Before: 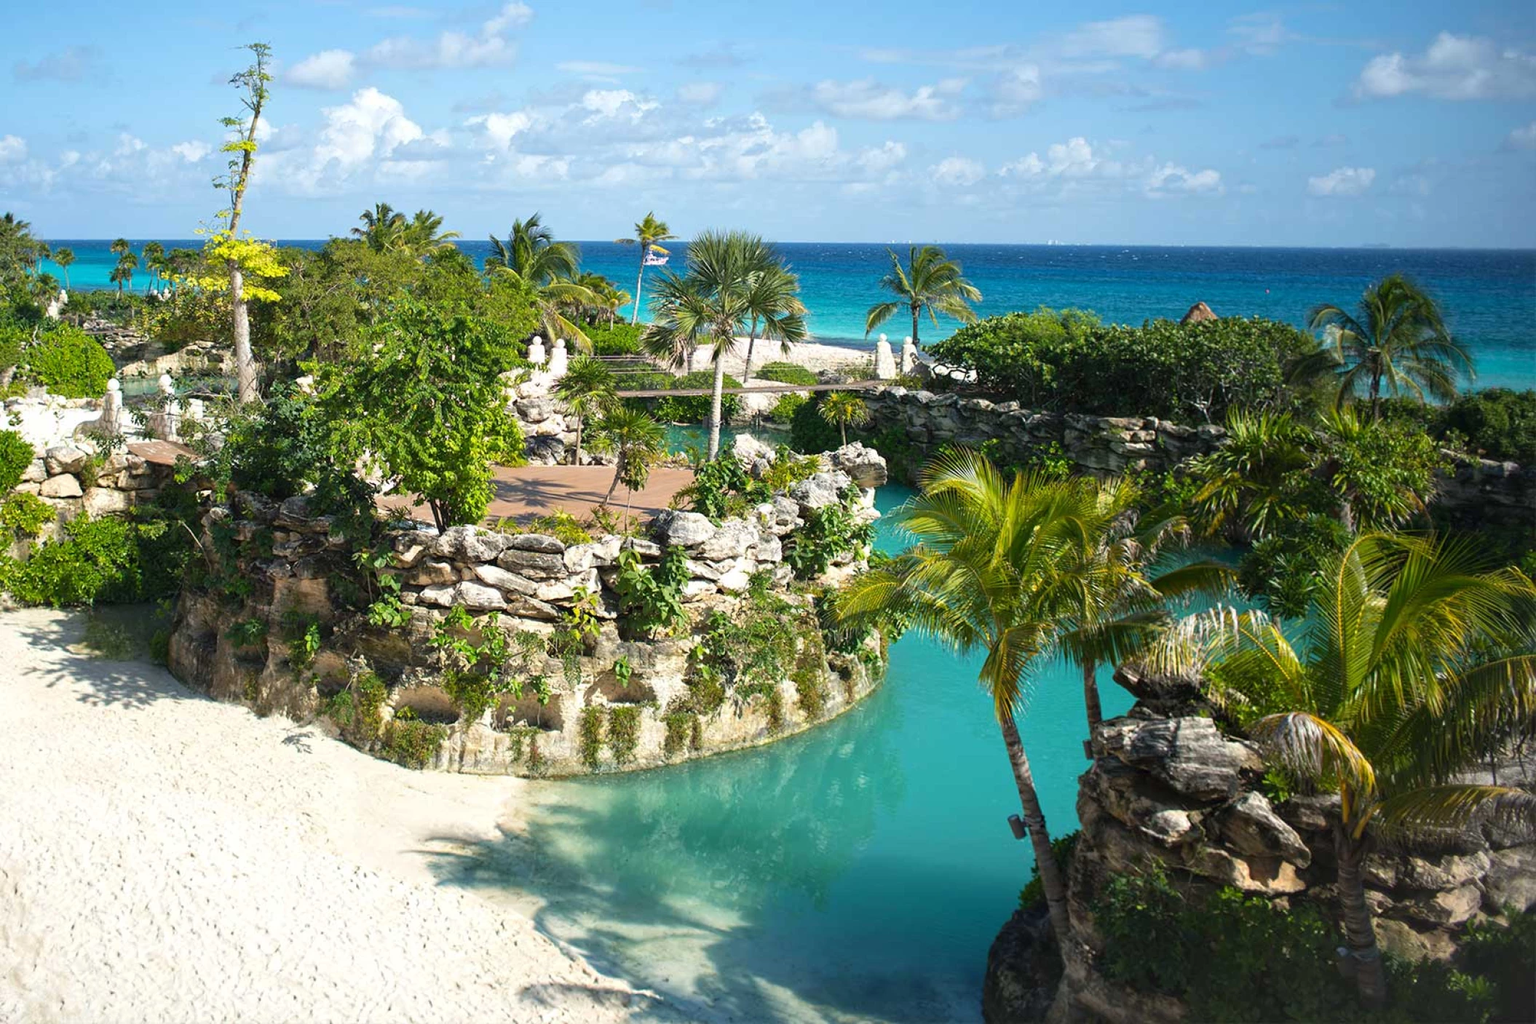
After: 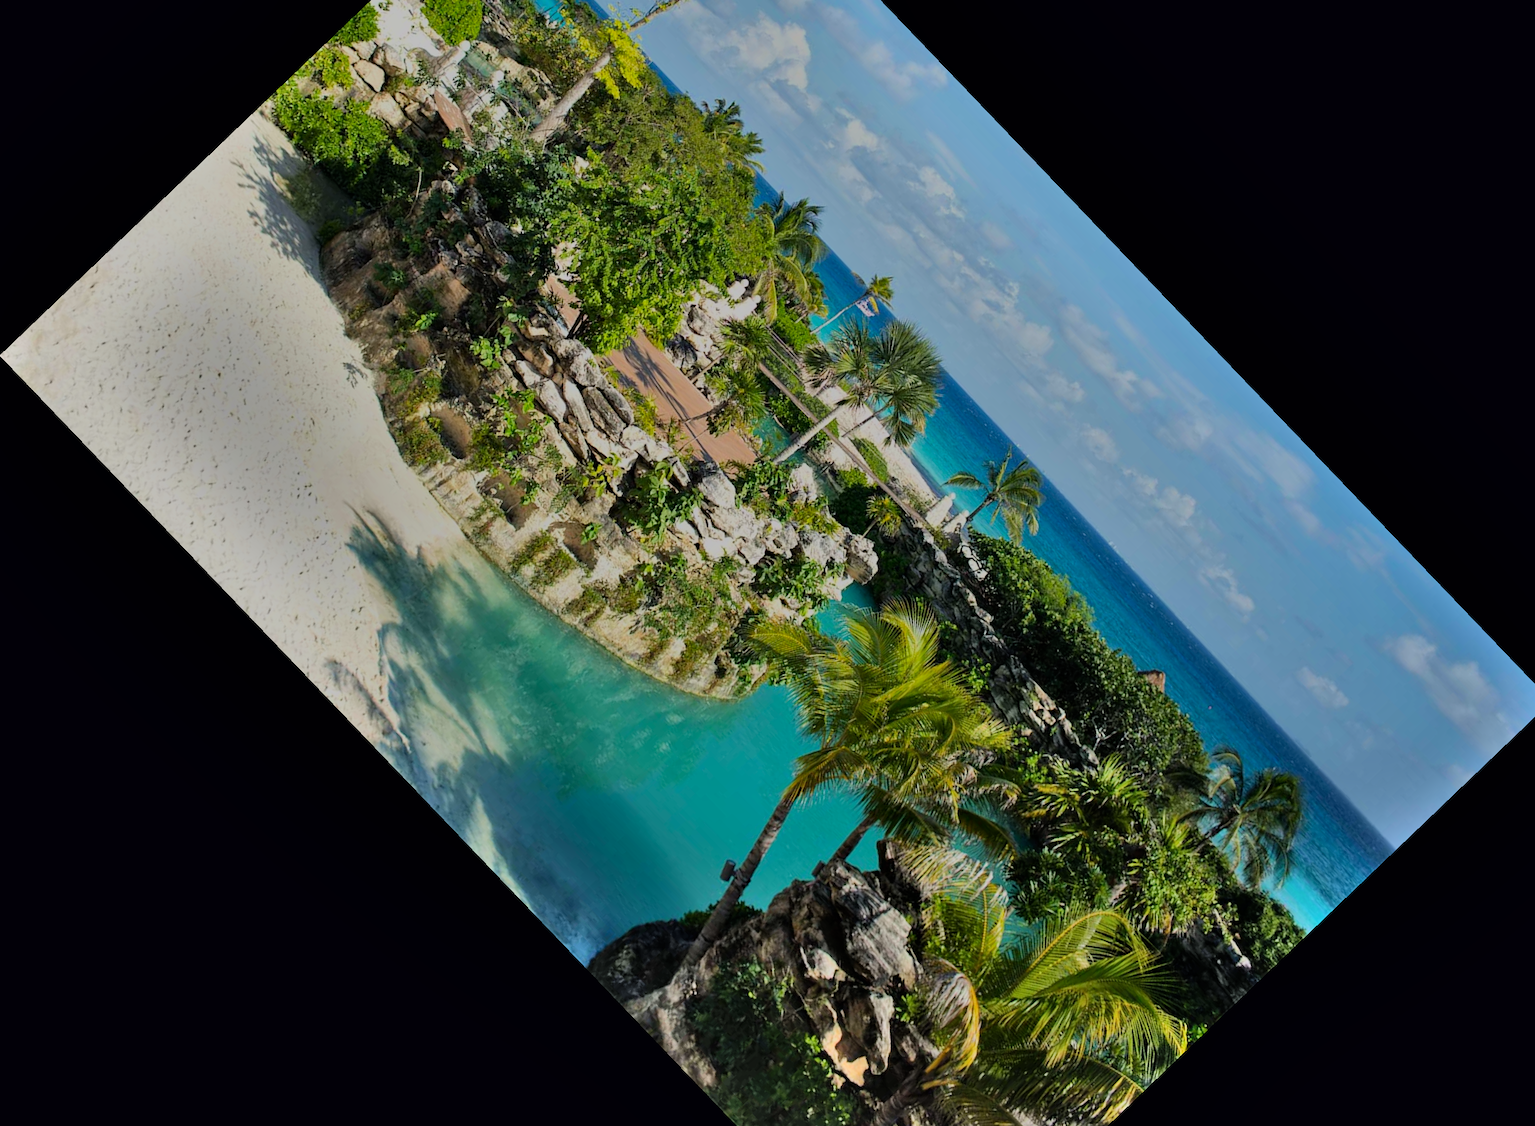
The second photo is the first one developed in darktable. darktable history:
crop and rotate: angle -46.26°, top 16.234%, right 0.912%, bottom 11.704%
shadows and highlights: shadows 80.73, white point adjustment -9.07, highlights -61.46, soften with gaussian
contrast brightness saturation: contrast 0.03, brightness -0.04
filmic rgb: black relative exposure -7.65 EV, white relative exposure 4.56 EV, hardness 3.61, color science v6 (2022)
